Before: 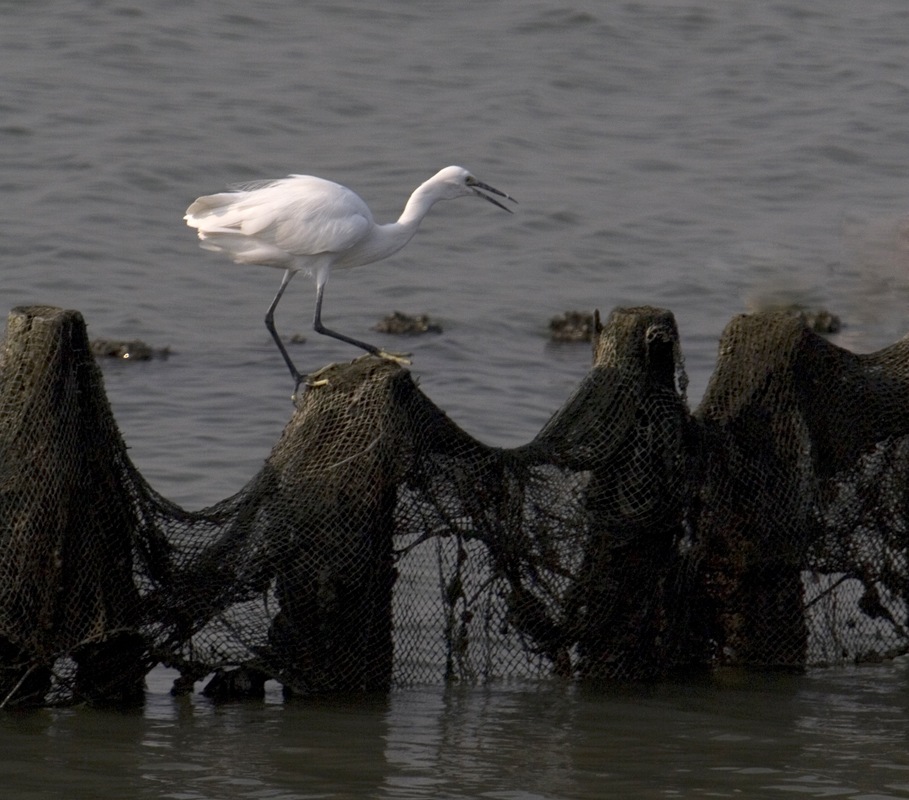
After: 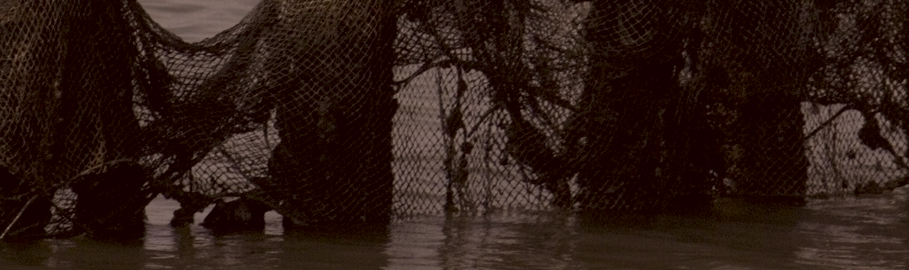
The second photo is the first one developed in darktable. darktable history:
color correction: highlights a* 10.22, highlights b* 9.71, shadows a* 7.98, shadows b* 8.53, saturation 0.806
crop and rotate: top 58.626%, bottom 7.621%
